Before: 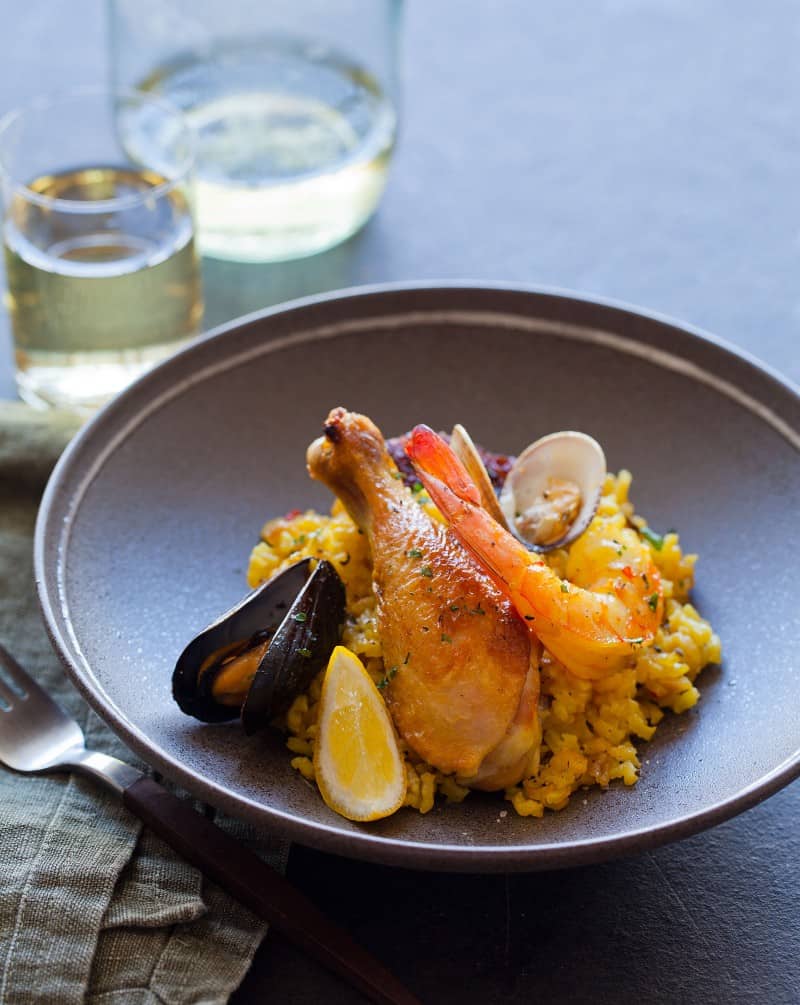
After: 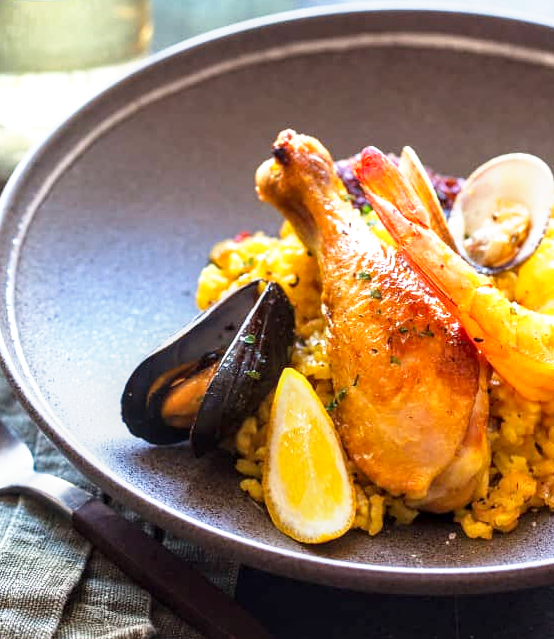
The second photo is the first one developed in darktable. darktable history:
crop: left 6.488%, top 27.668%, right 24.183%, bottom 8.656%
base curve: curves: ch0 [(0, 0) (0.495, 0.917) (1, 1)], preserve colors none
local contrast: on, module defaults
